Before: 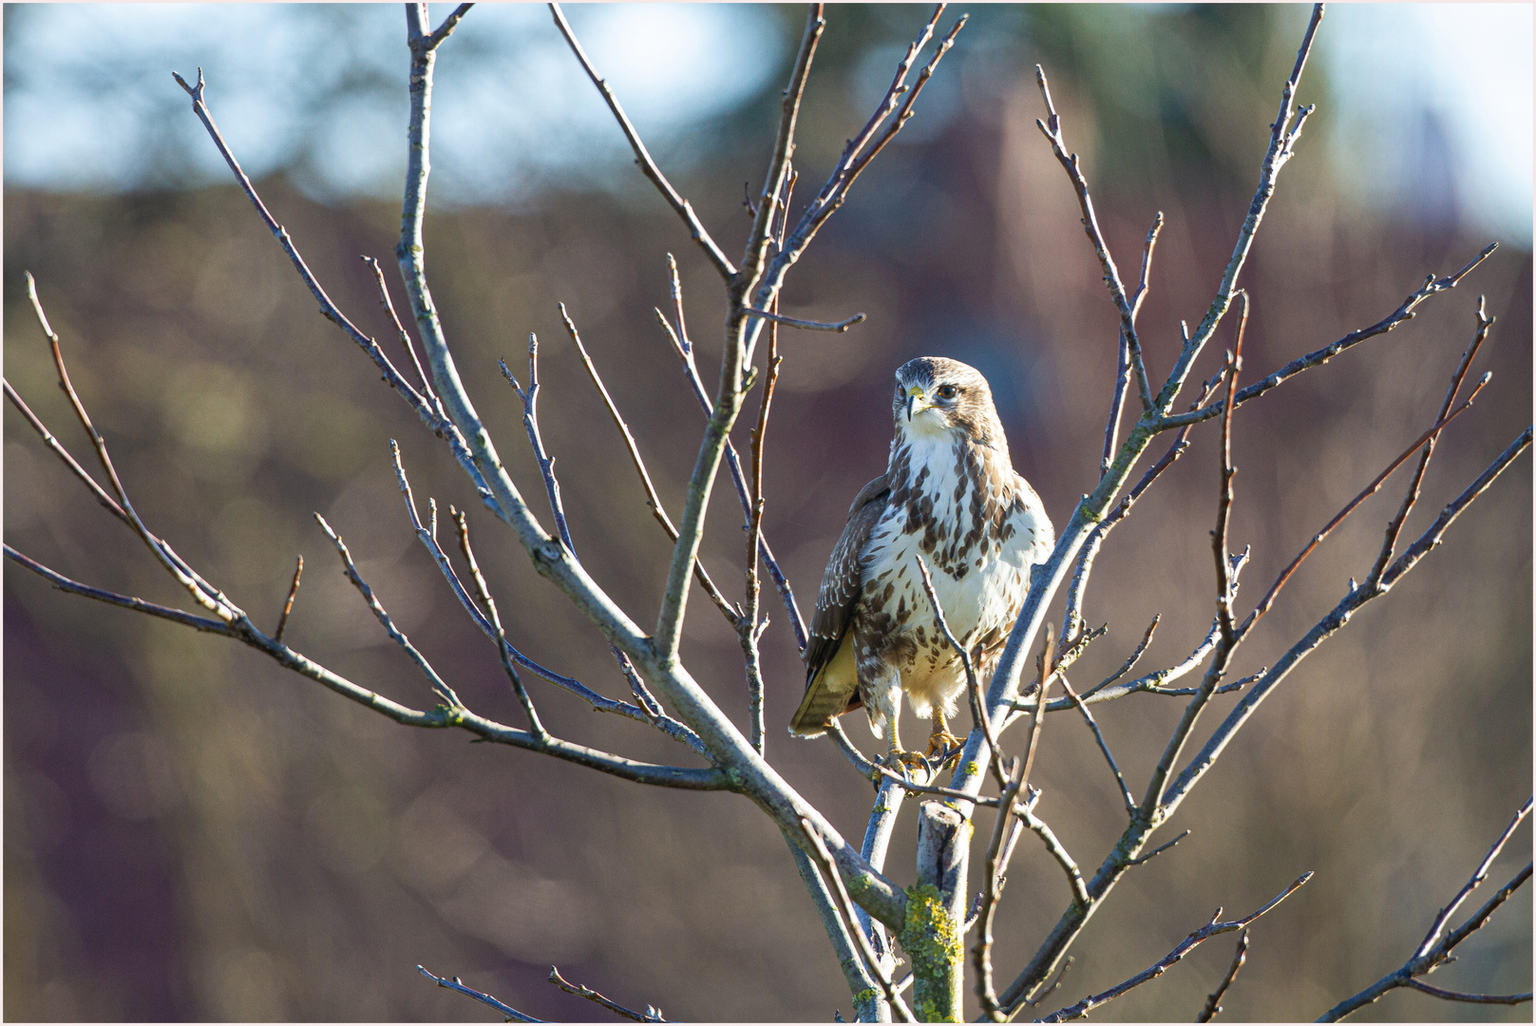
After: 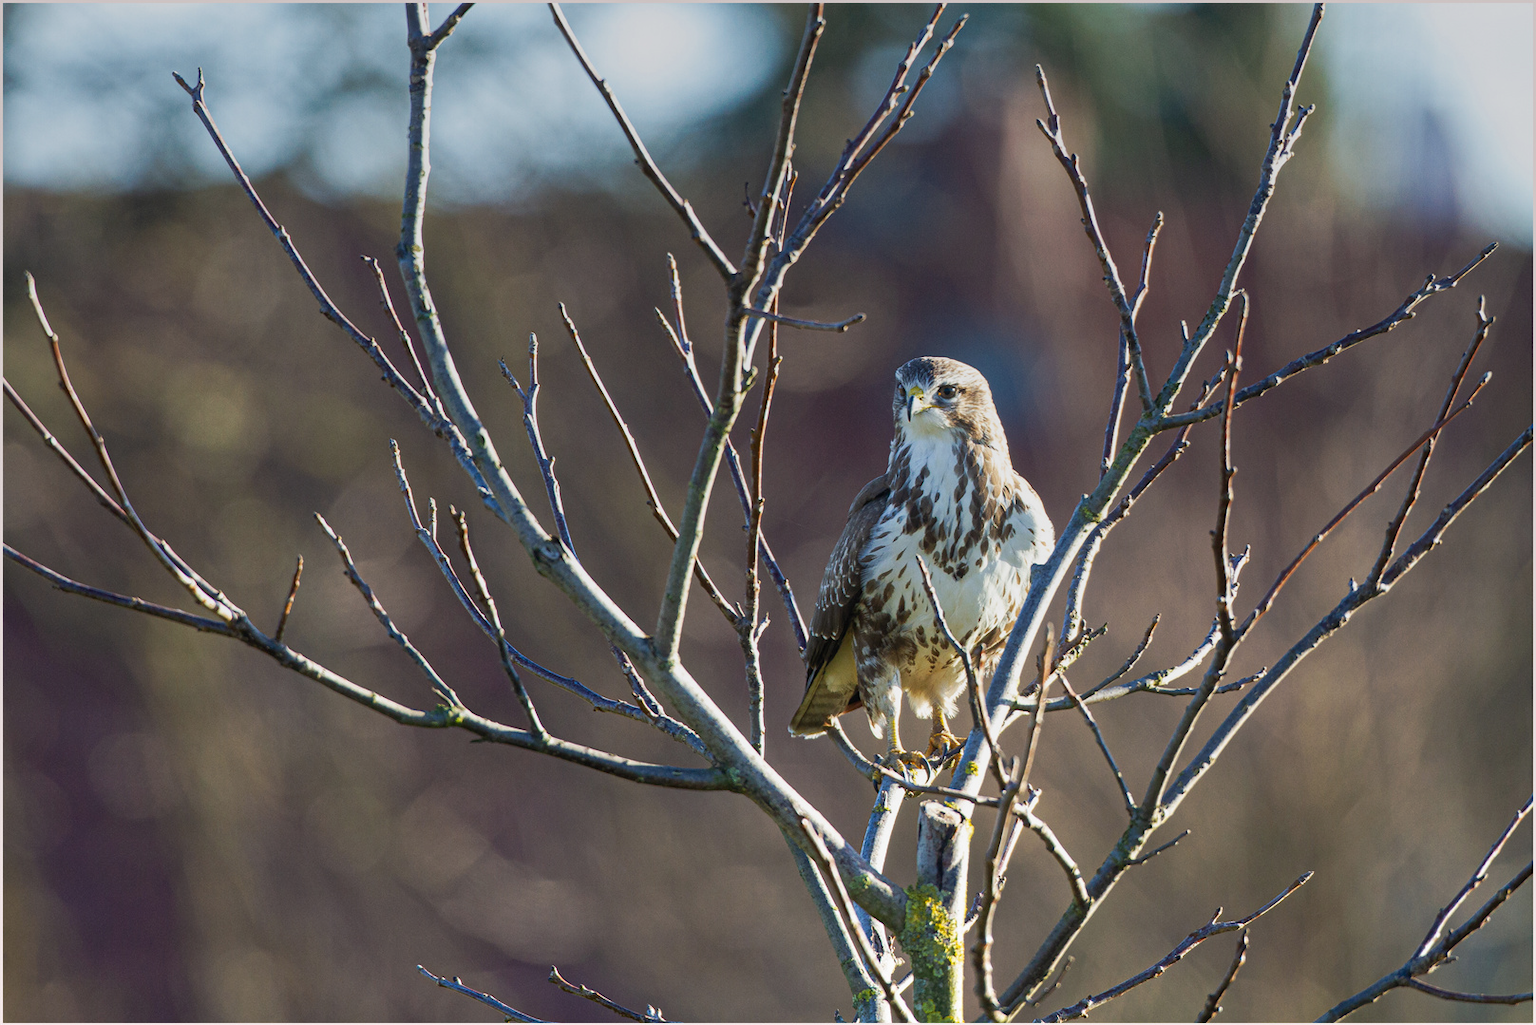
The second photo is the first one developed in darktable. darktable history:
tone curve: curves: ch0 [(0, 0) (0.003, 0.003) (0.011, 0.011) (0.025, 0.024) (0.044, 0.044) (0.069, 0.068) (0.1, 0.098) (0.136, 0.133) (0.177, 0.174) (0.224, 0.22) (0.277, 0.272) (0.335, 0.329) (0.399, 0.392) (0.468, 0.46) (0.543, 0.546) (0.623, 0.626) (0.709, 0.711) (0.801, 0.802) (0.898, 0.898) (1, 1)], preserve colors none
graduated density: rotation -0.352°, offset 57.64
